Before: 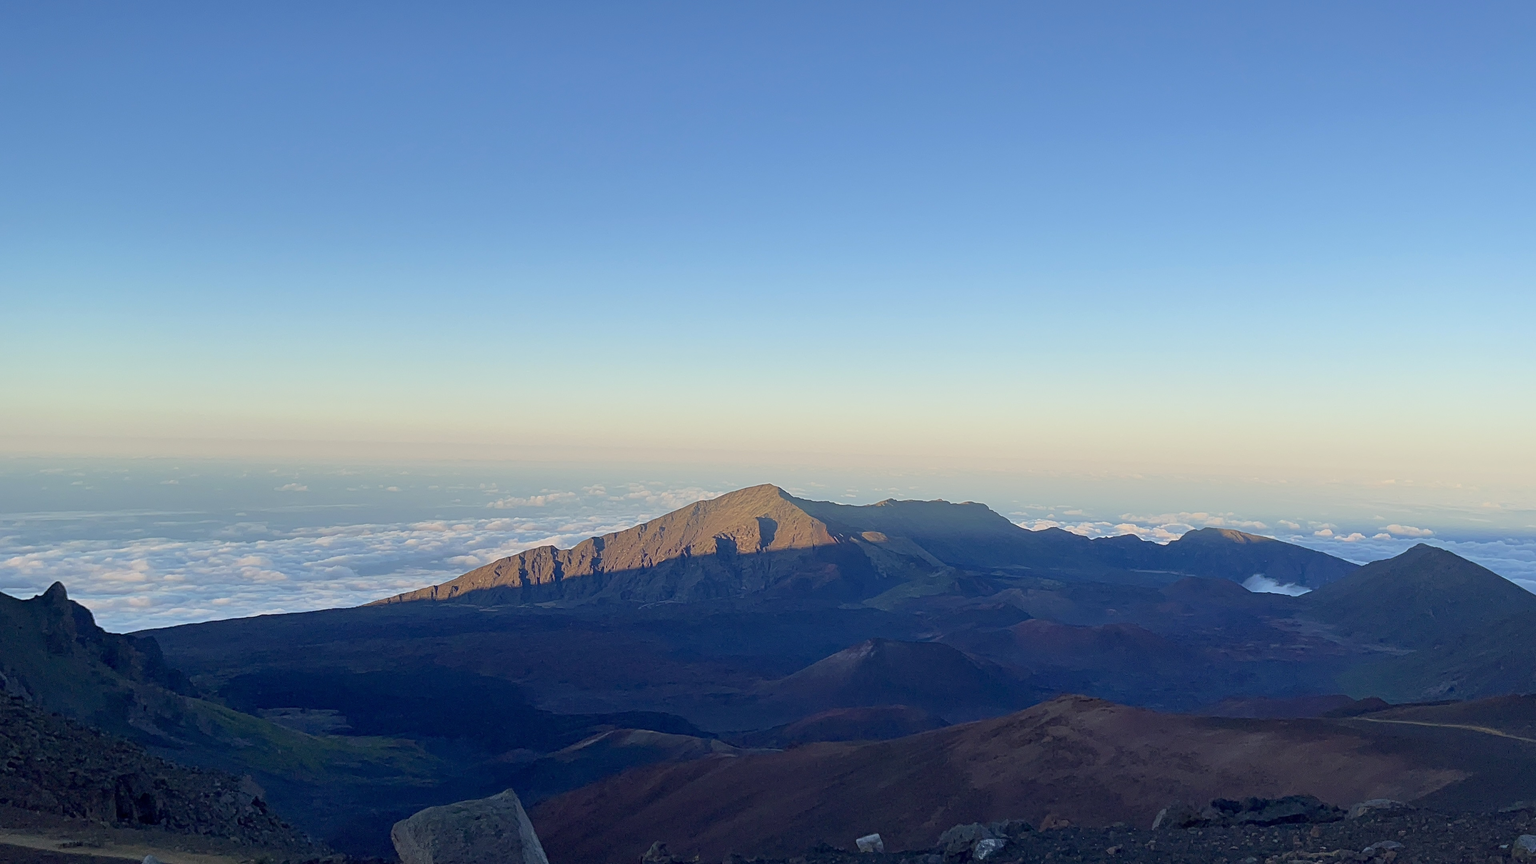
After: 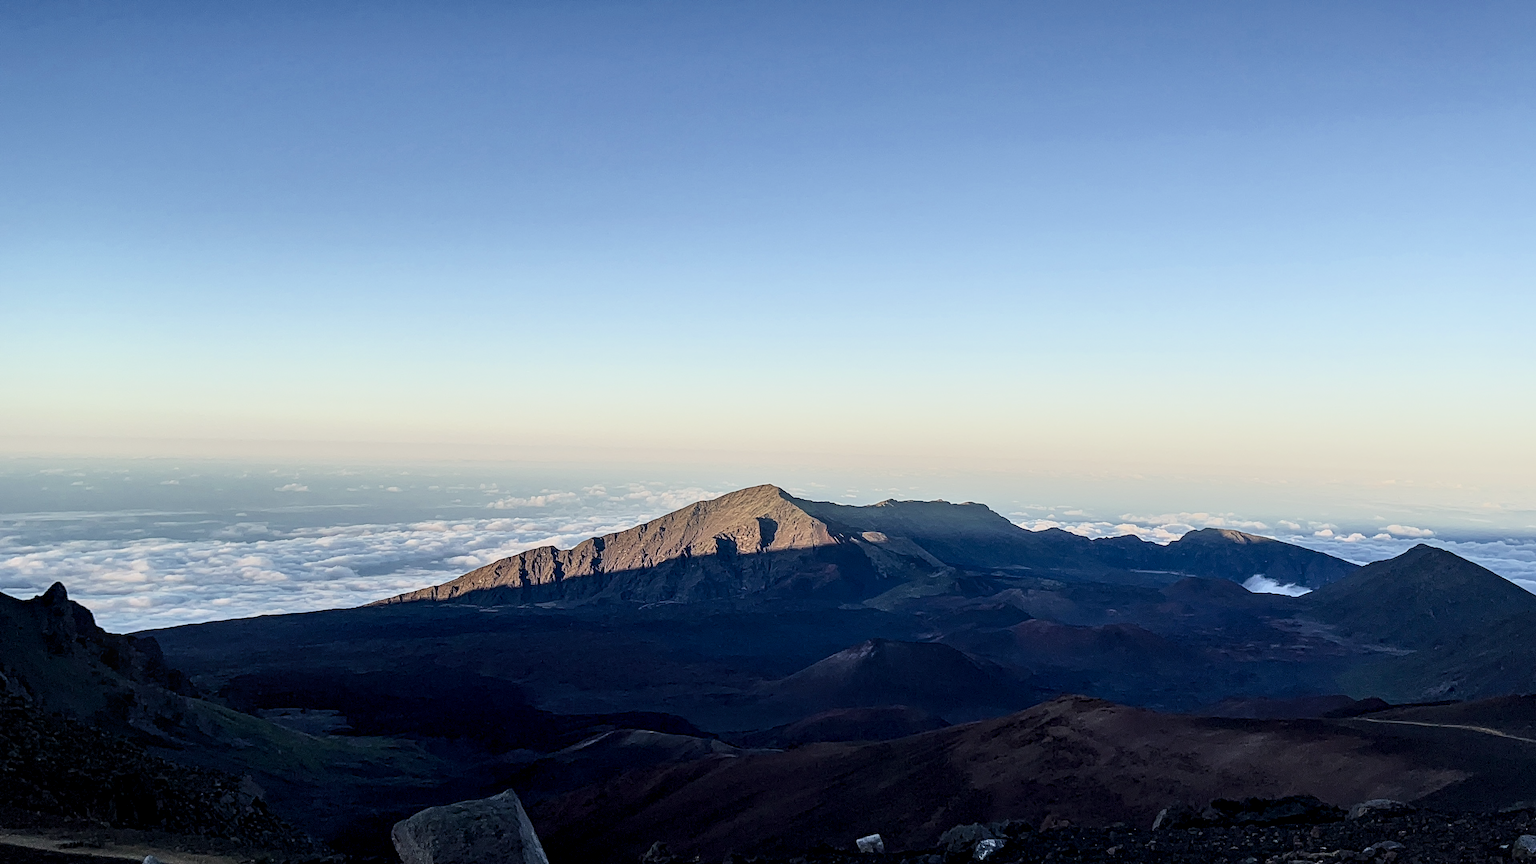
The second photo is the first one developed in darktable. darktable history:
levels: levels [0.016, 0.5, 0.996]
filmic rgb: black relative exposure -7.65 EV, white relative exposure 4.56 EV, hardness 3.61, contrast 1.059
local contrast: detail 160%
contrast brightness saturation: contrast 0.3
